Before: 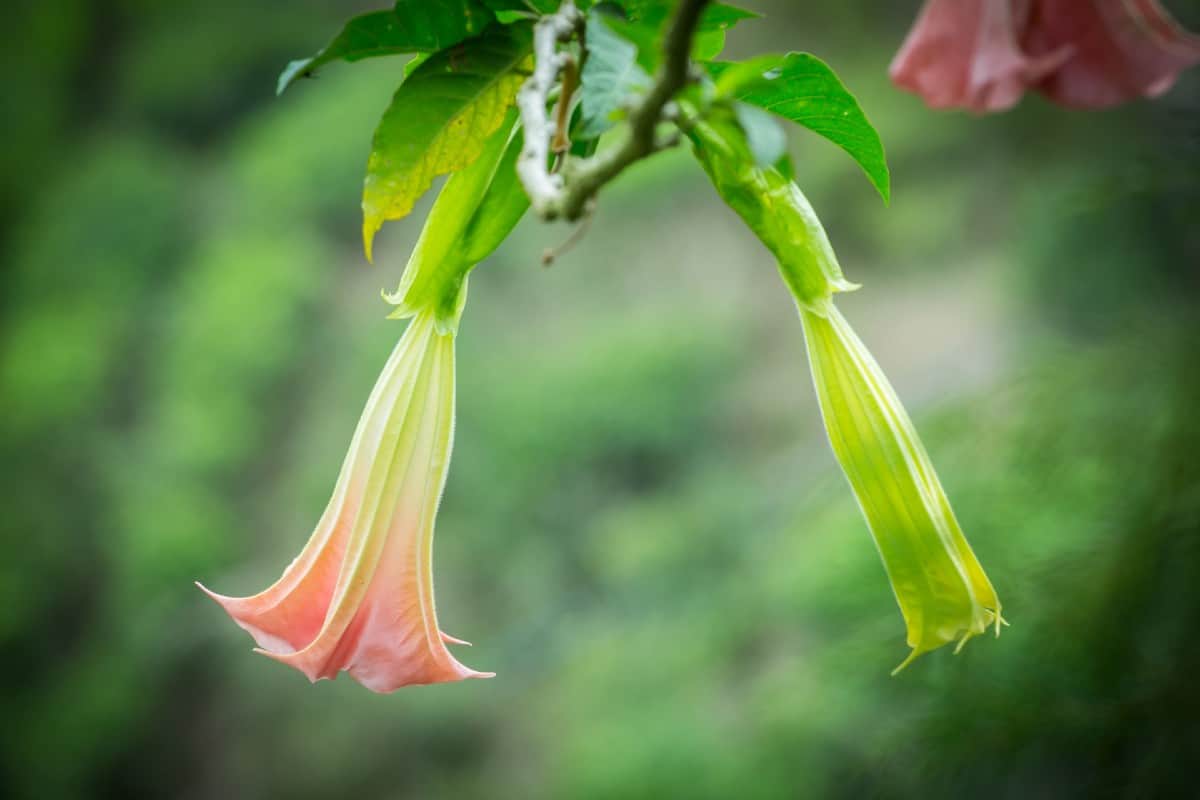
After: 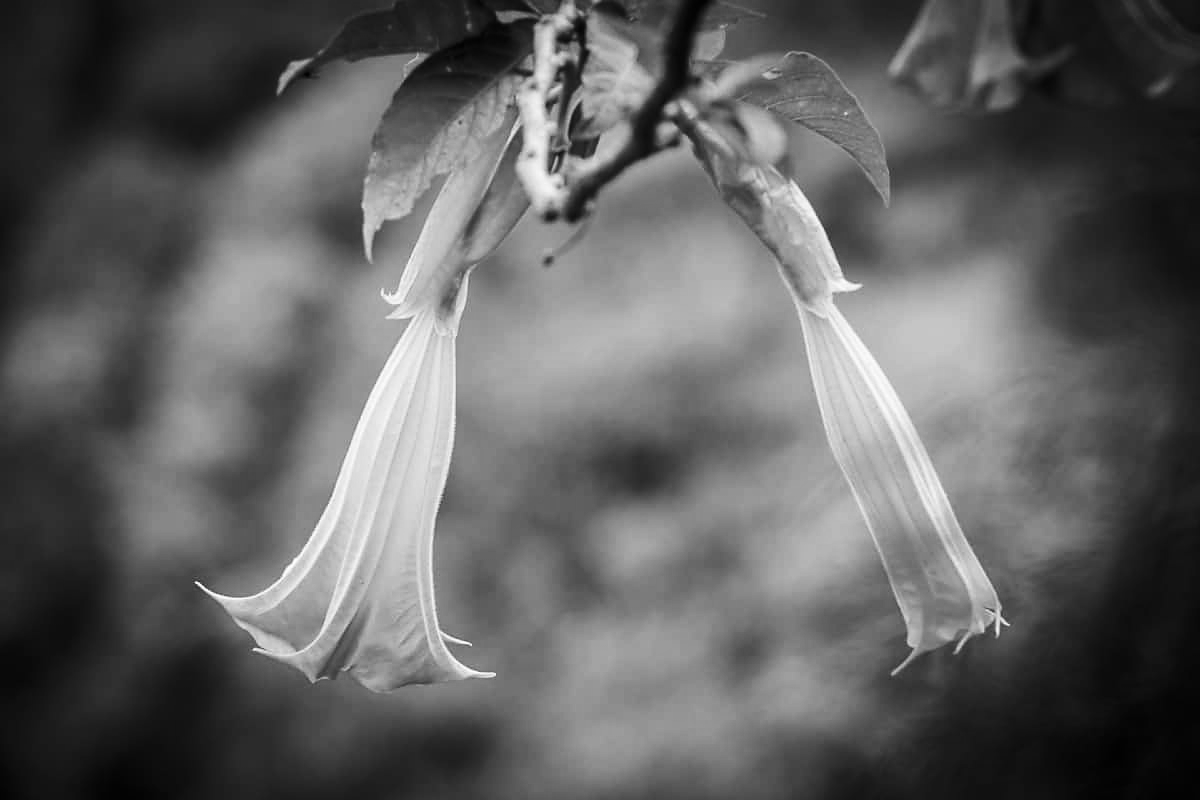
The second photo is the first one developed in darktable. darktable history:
exposure: black level correction 0.001, compensate highlight preservation false
color calibration: illuminant custom, x 0.39, y 0.392, temperature 3856.94 K
sharpen: radius 1.559, amount 0.373, threshold 1.271
contrast brightness saturation: contrast 0.22, brightness -0.19, saturation 0.24
monochrome: on, module defaults
